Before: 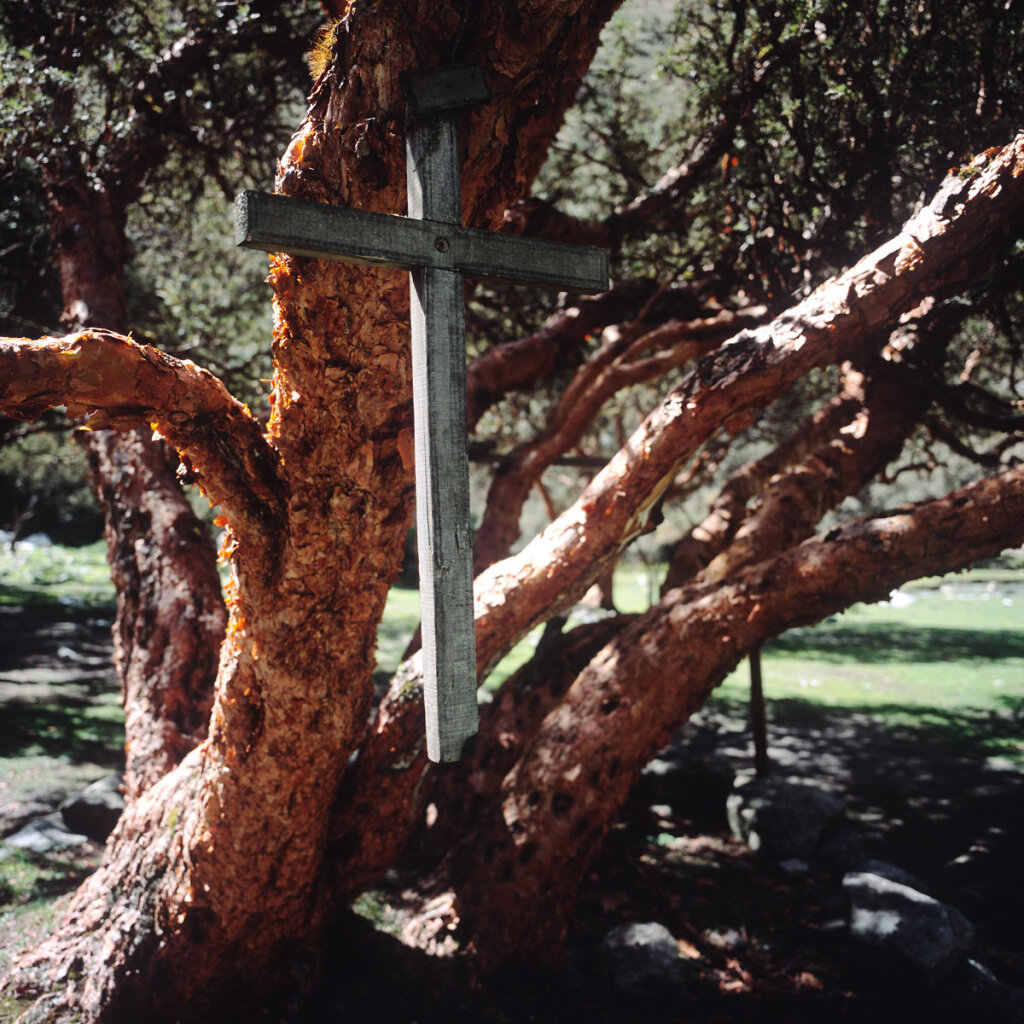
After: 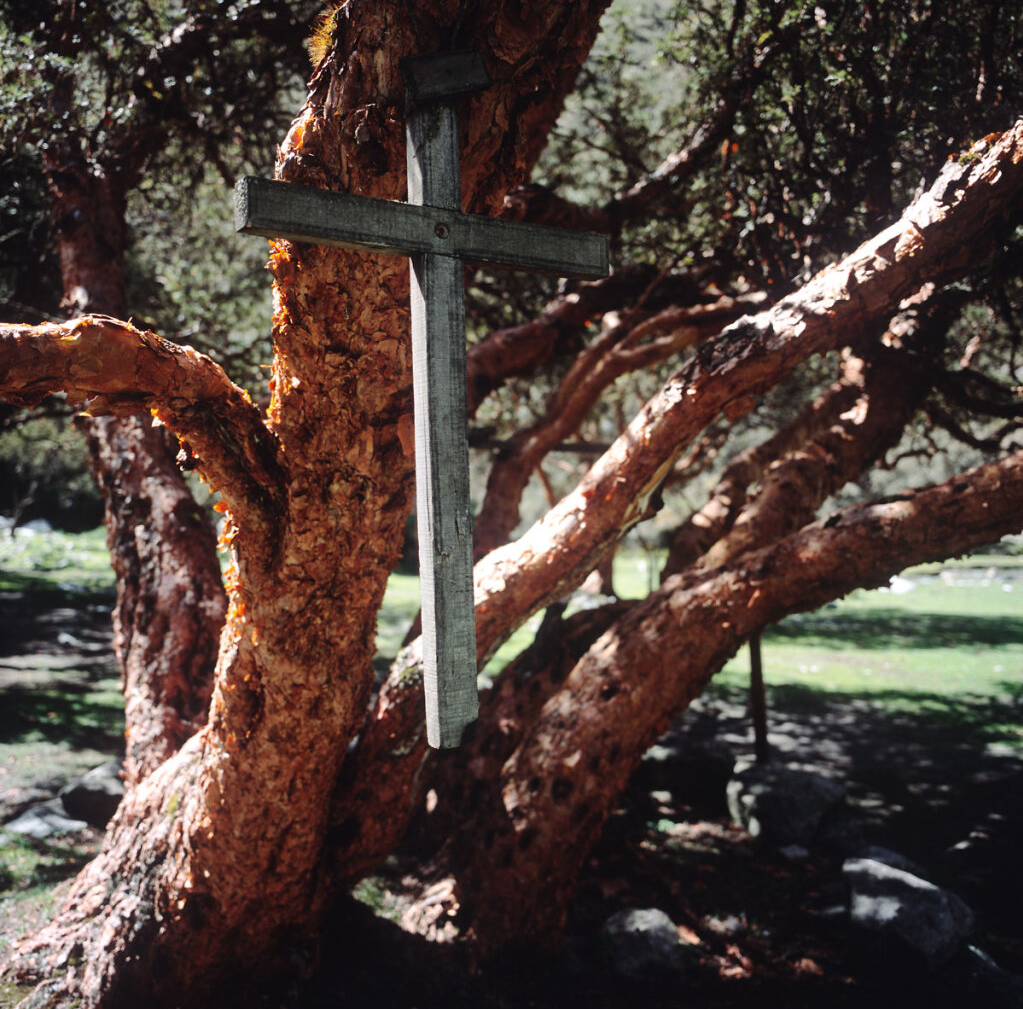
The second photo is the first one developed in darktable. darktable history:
crop: top 1.413%, right 0.038%
